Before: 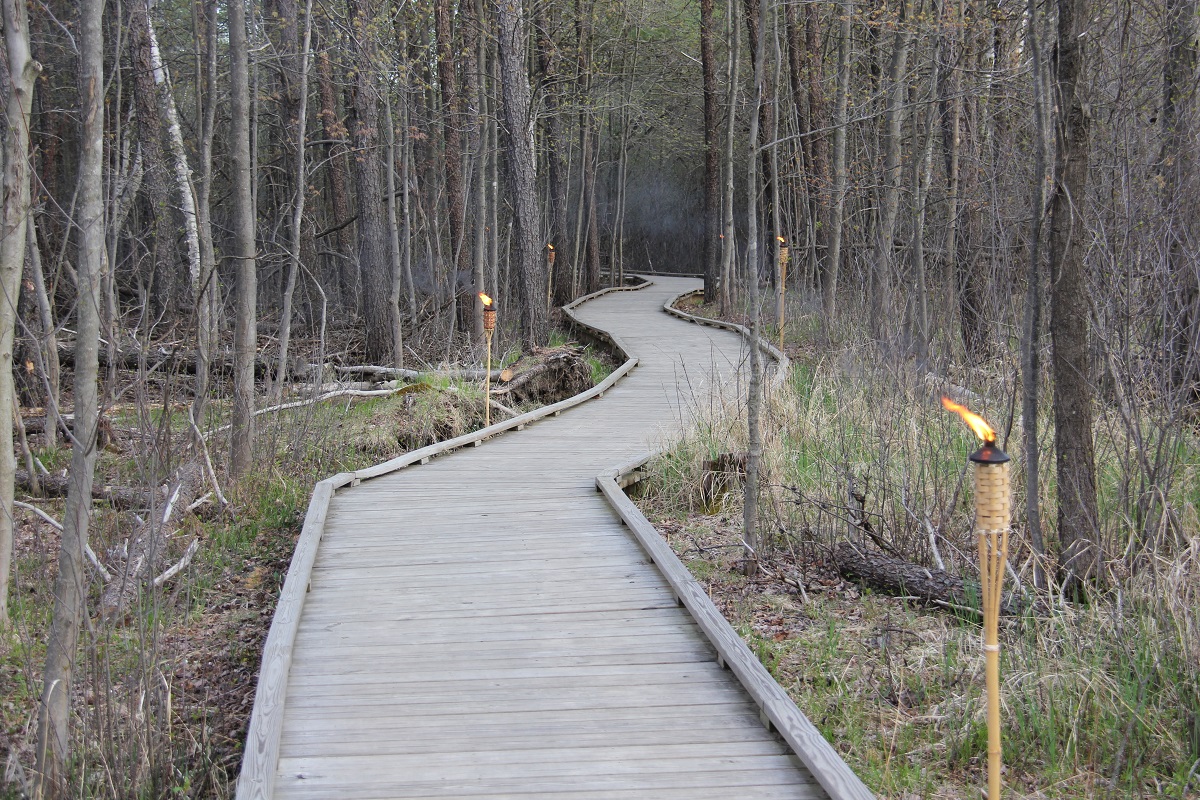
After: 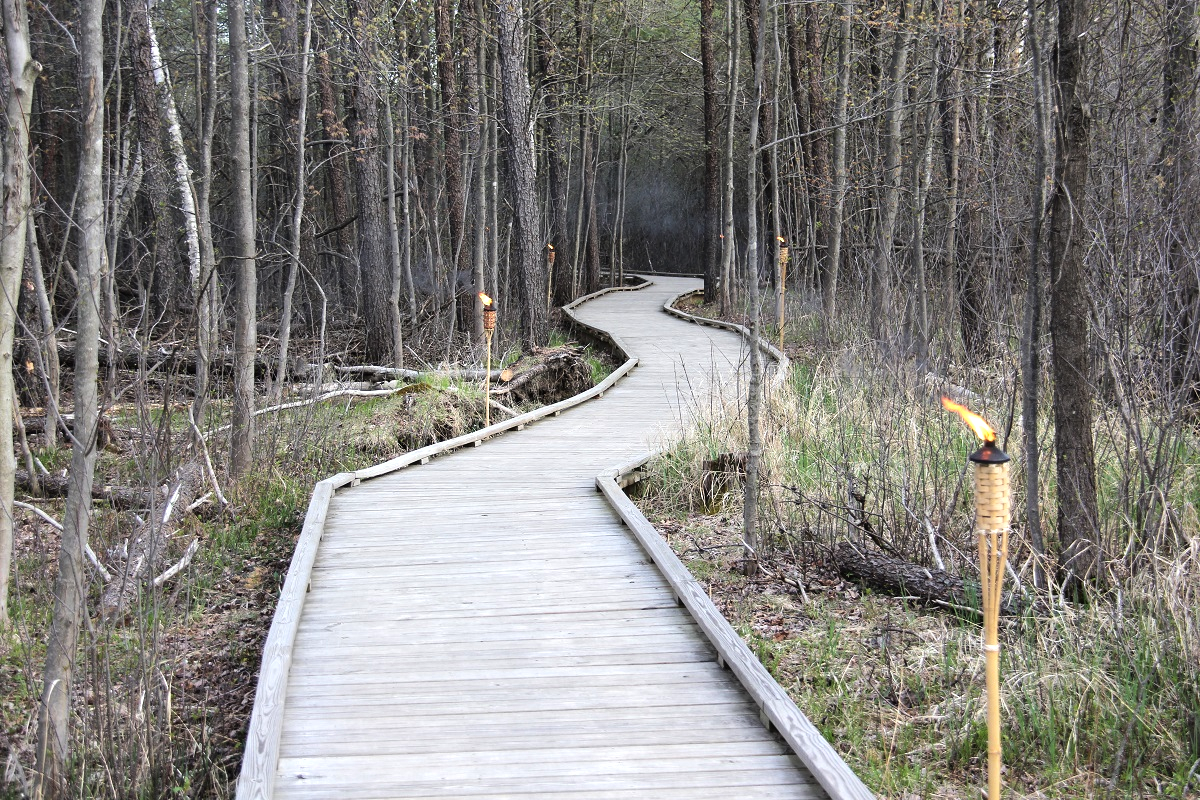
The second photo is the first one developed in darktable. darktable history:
tone equalizer: -8 EV -0.73 EV, -7 EV -0.694 EV, -6 EV -0.63 EV, -5 EV -0.375 EV, -3 EV 0.381 EV, -2 EV 0.6 EV, -1 EV 0.685 EV, +0 EV 0.75 EV, edges refinement/feathering 500, mask exposure compensation -1.57 EV, preserve details no
